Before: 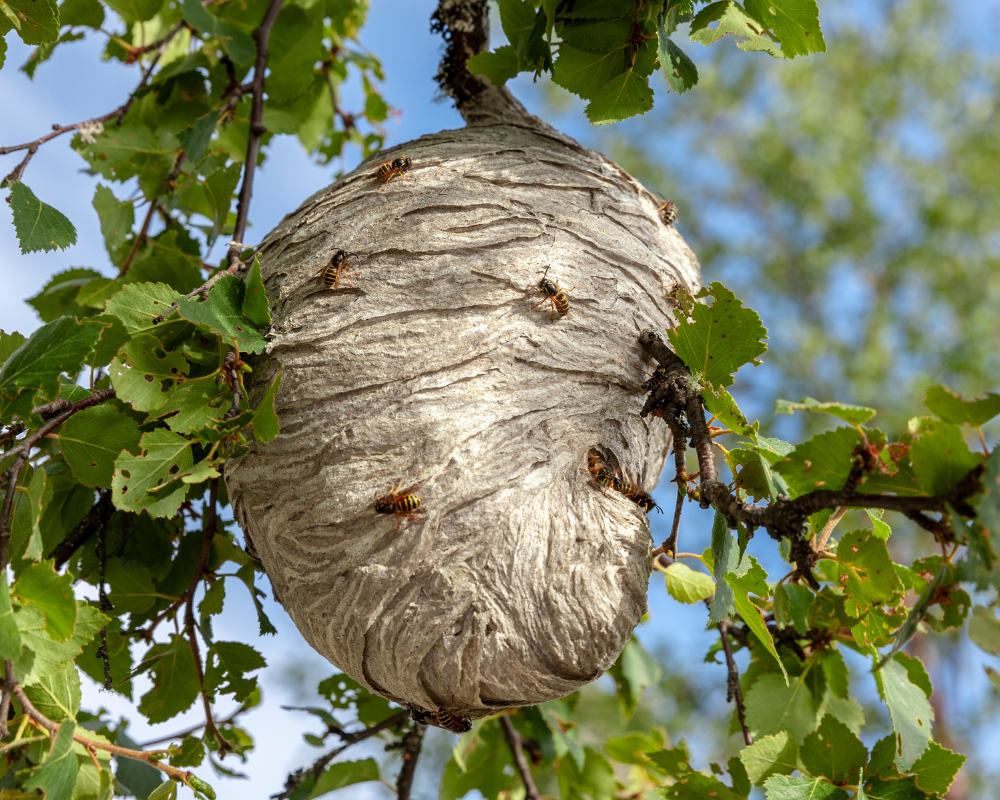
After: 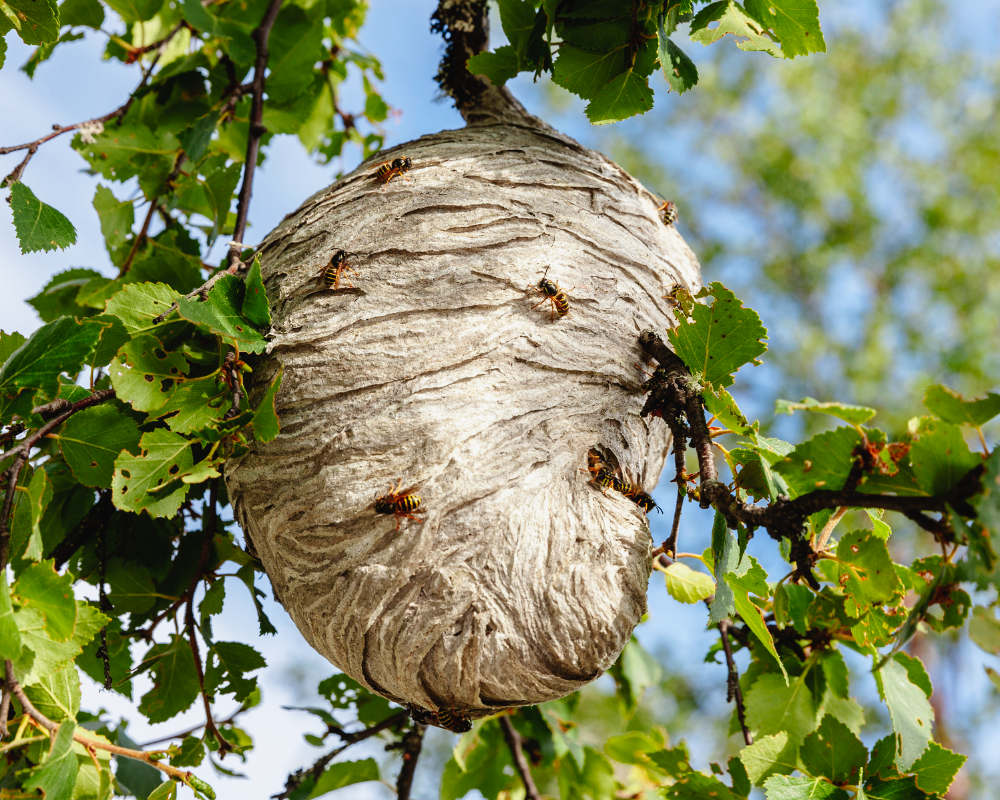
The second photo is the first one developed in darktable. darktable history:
tone curve: curves: ch0 [(0, 0.023) (0.104, 0.058) (0.21, 0.162) (0.469, 0.524) (0.579, 0.65) (0.725, 0.8) (0.858, 0.903) (1, 0.974)]; ch1 [(0, 0) (0.414, 0.395) (0.447, 0.447) (0.502, 0.501) (0.521, 0.512) (0.566, 0.566) (0.618, 0.61) (0.654, 0.642) (1, 1)]; ch2 [(0, 0) (0.369, 0.388) (0.437, 0.453) (0.492, 0.485) (0.524, 0.508) (0.553, 0.566) (0.583, 0.608) (1, 1)], preserve colors none
